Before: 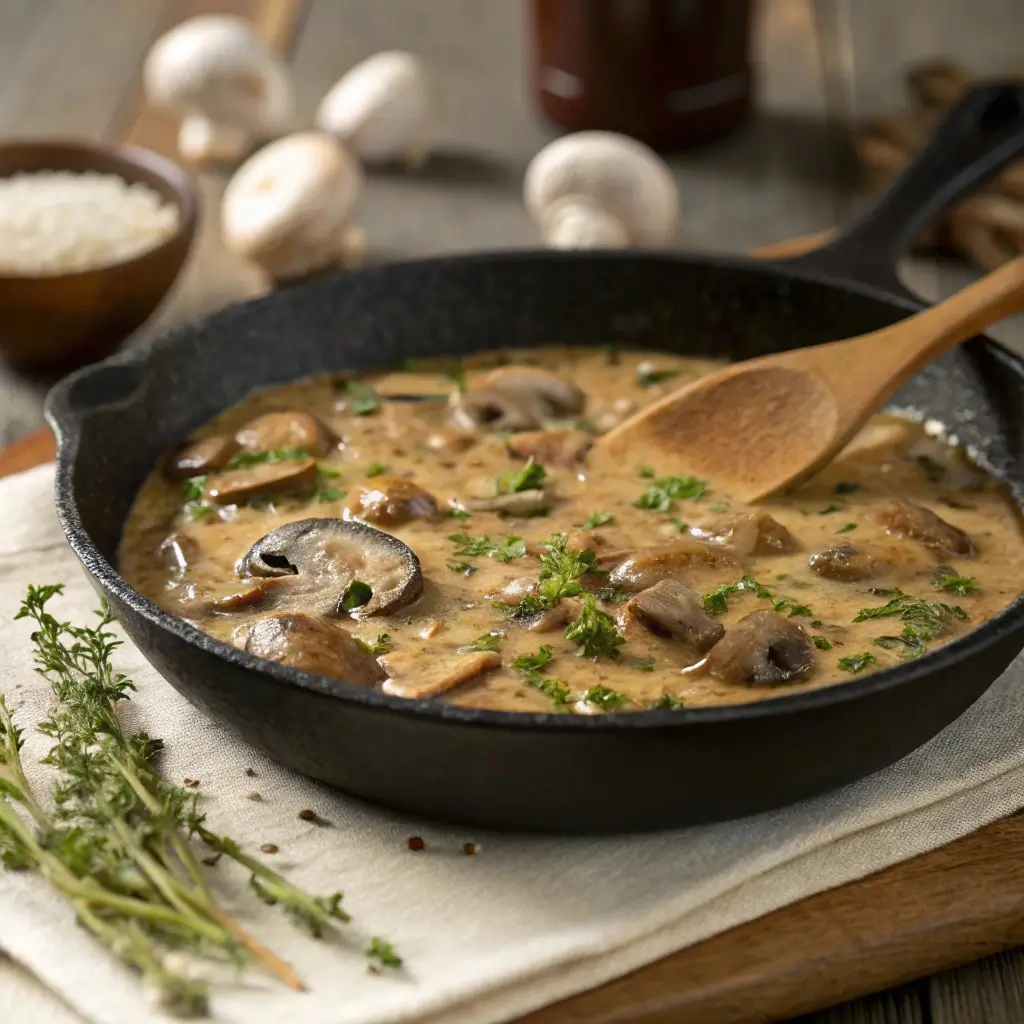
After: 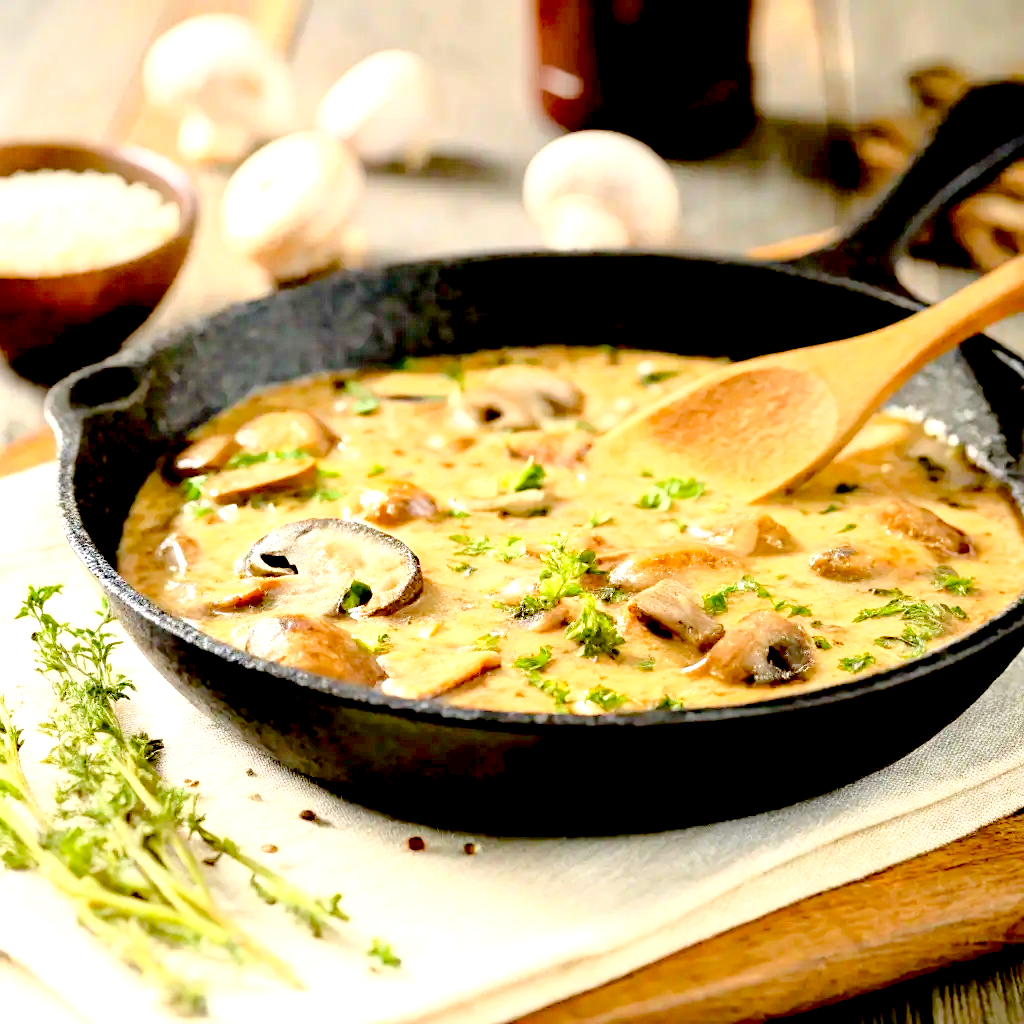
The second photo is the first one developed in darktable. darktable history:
tone equalizer: -8 EV 0.236 EV, -7 EV 0.42 EV, -6 EV 0.444 EV, -5 EV 0.235 EV, -3 EV -0.25 EV, -2 EV -0.446 EV, -1 EV -0.417 EV, +0 EV -0.26 EV, edges refinement/feathering 500, mask exposure compensation -1.57 EV, preserve details no
base curve: curves: ch0 [(0, 0) (0.028, 0.03) (0.121, 0.232) (0.46, 0.748) (0.859, 0.968) (1, 1)], exposure shift 0.01
exposure: black level correction 0.015, exposure 1.773 EV, compensate exposure bias true, compensate highlight preservation false
